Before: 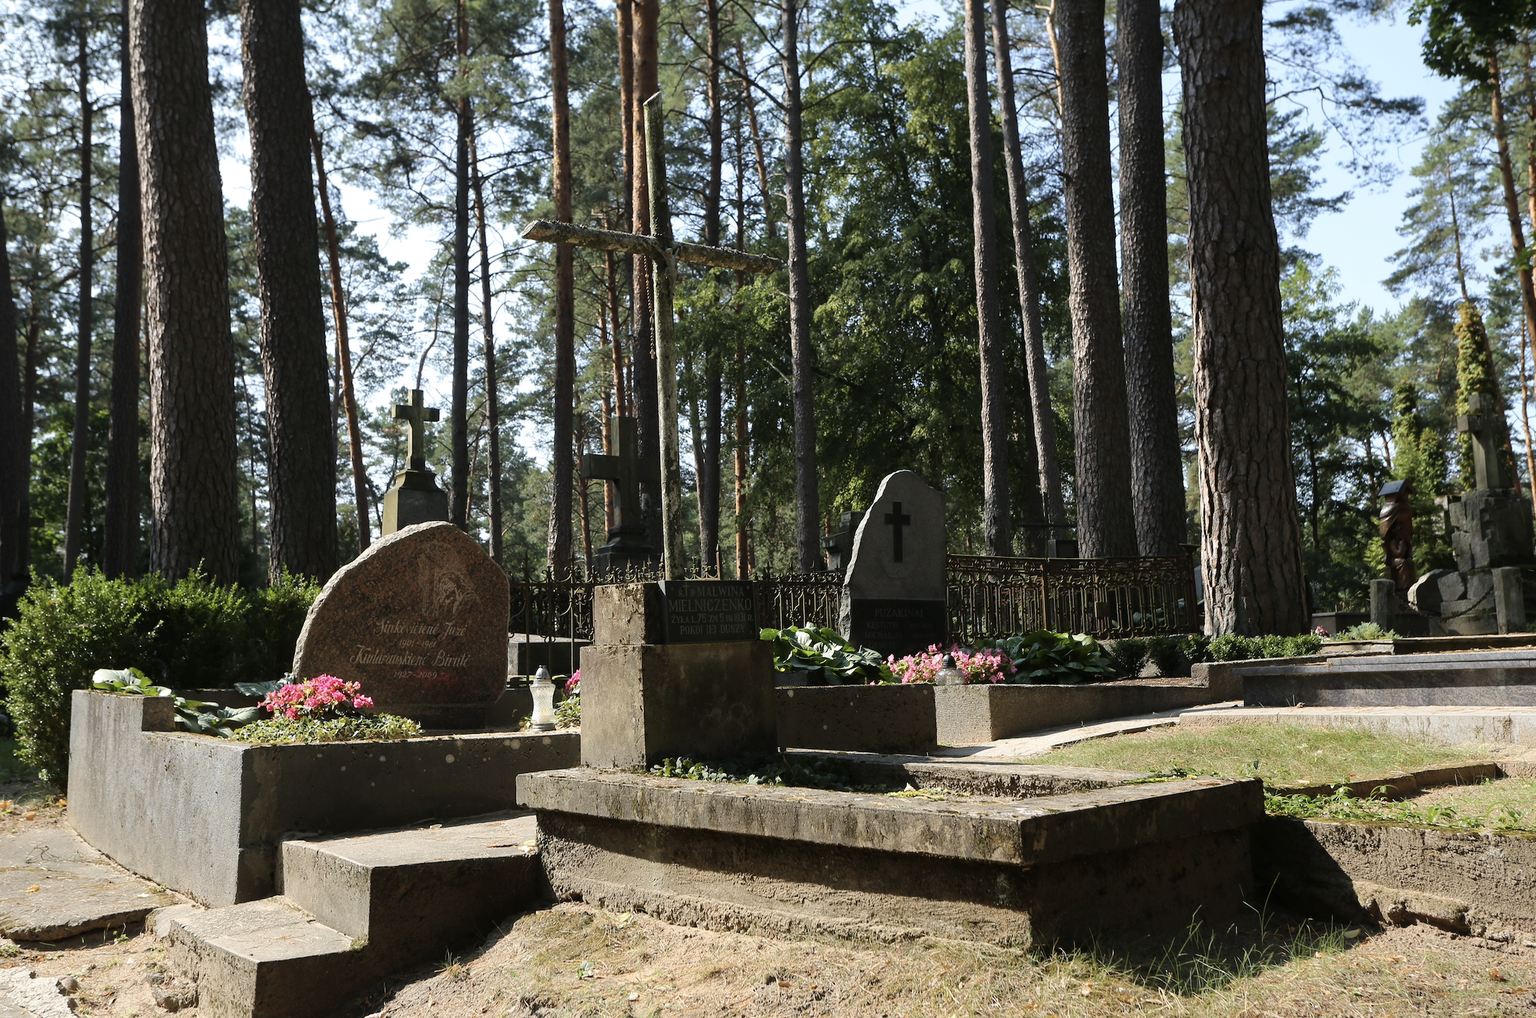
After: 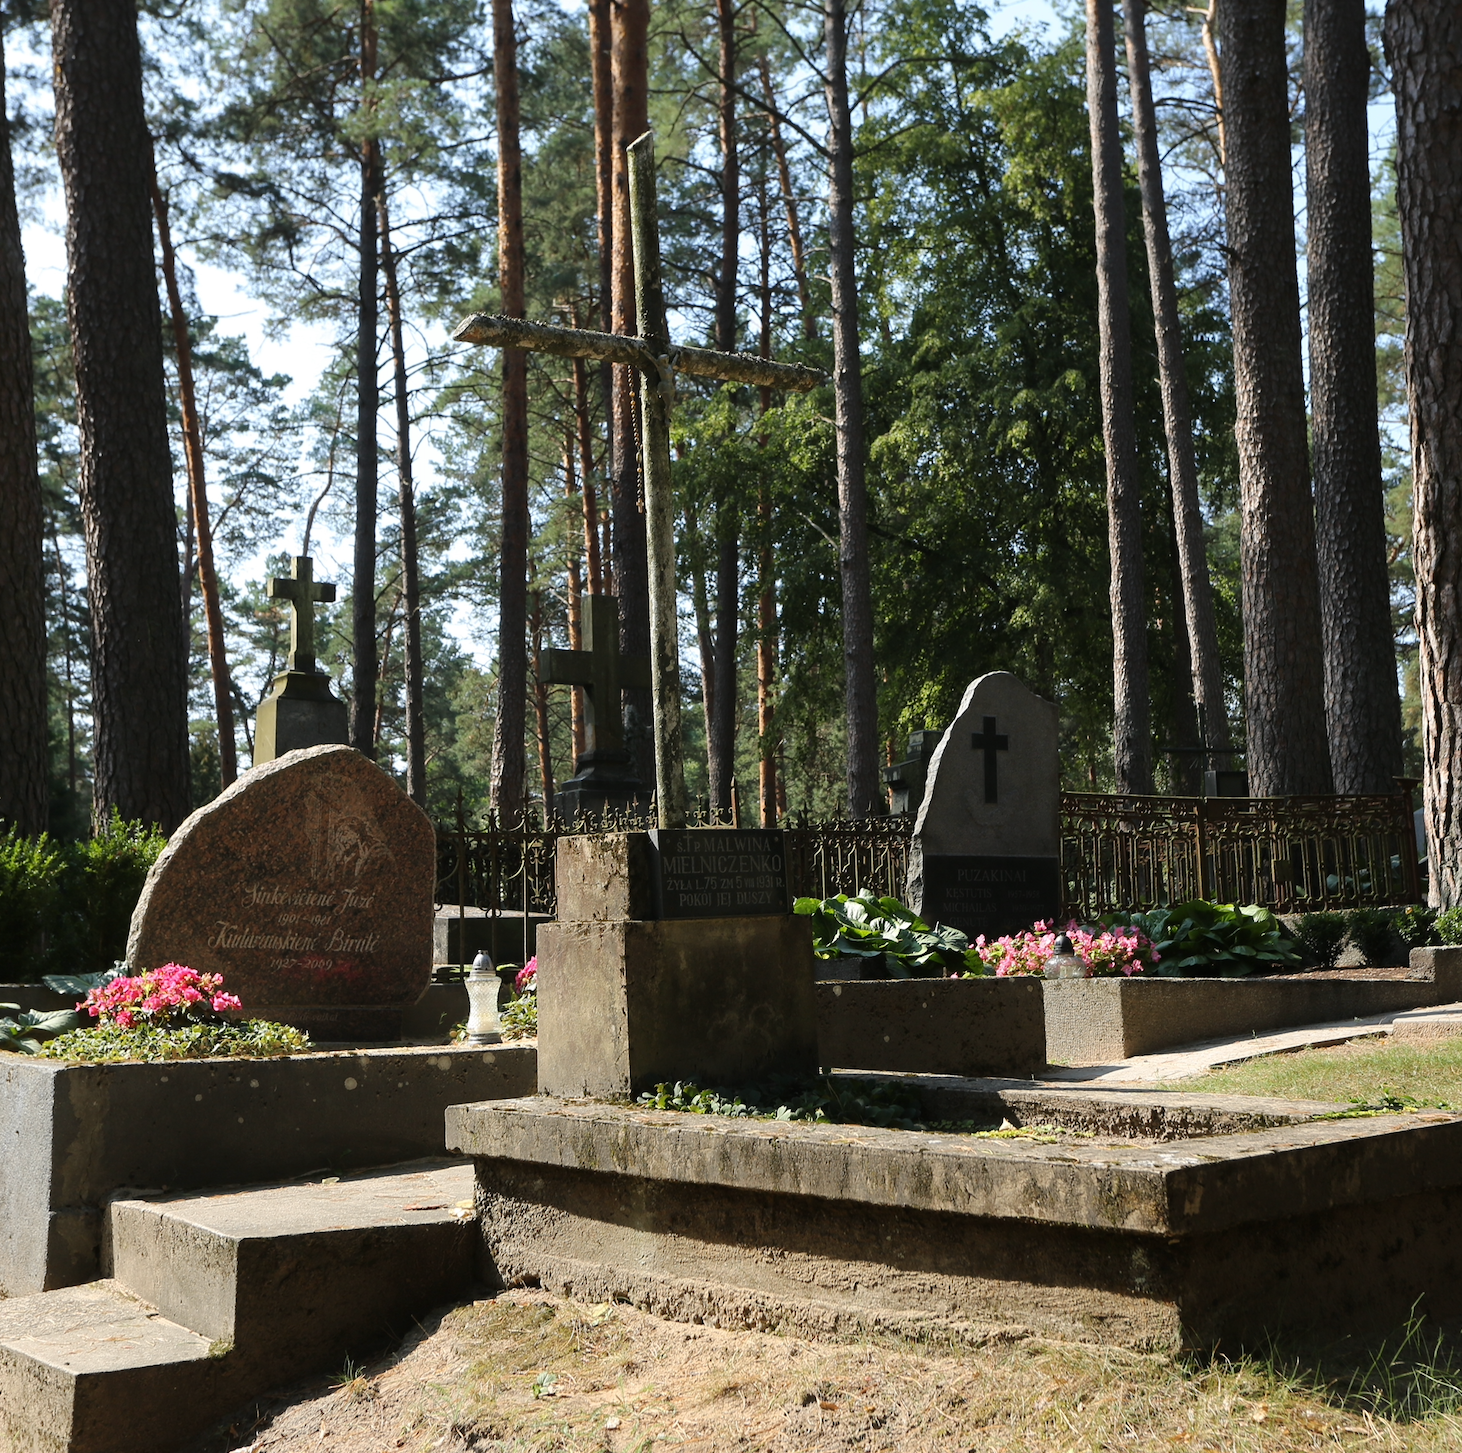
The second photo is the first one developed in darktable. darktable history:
crop and rotate: left 13.335%, right 20.012%
